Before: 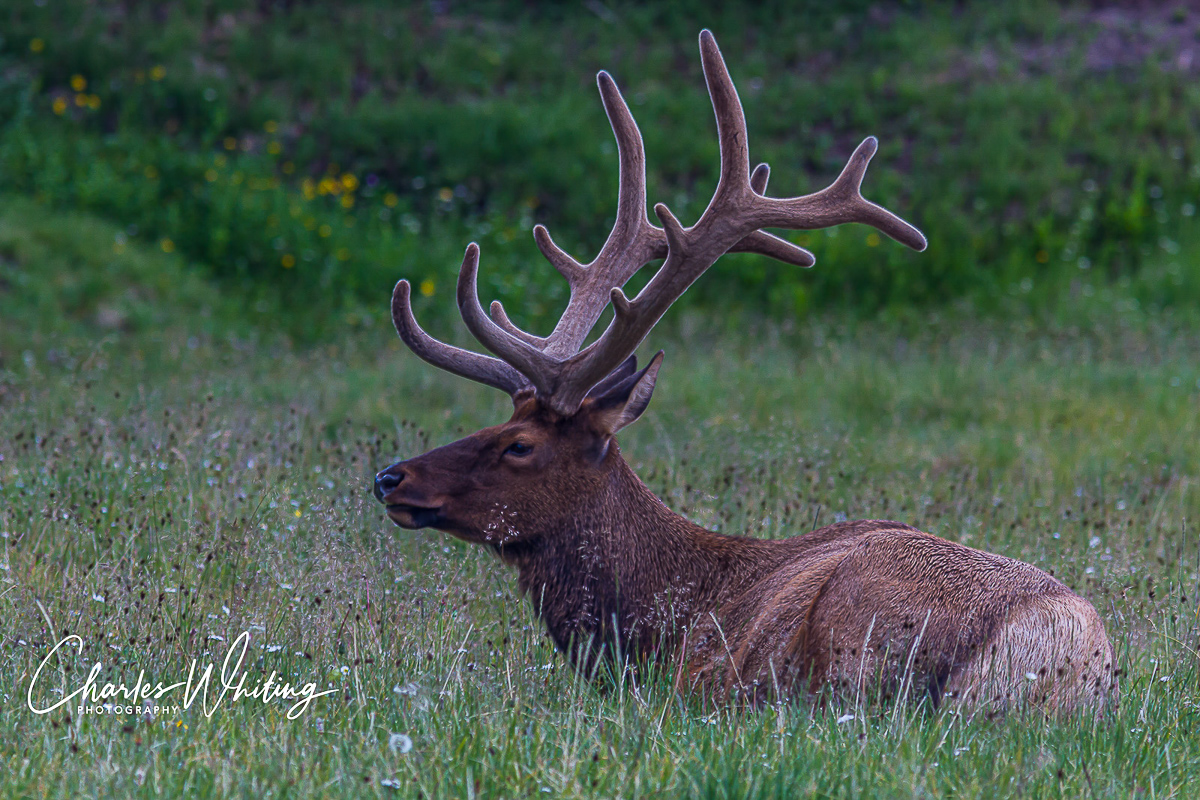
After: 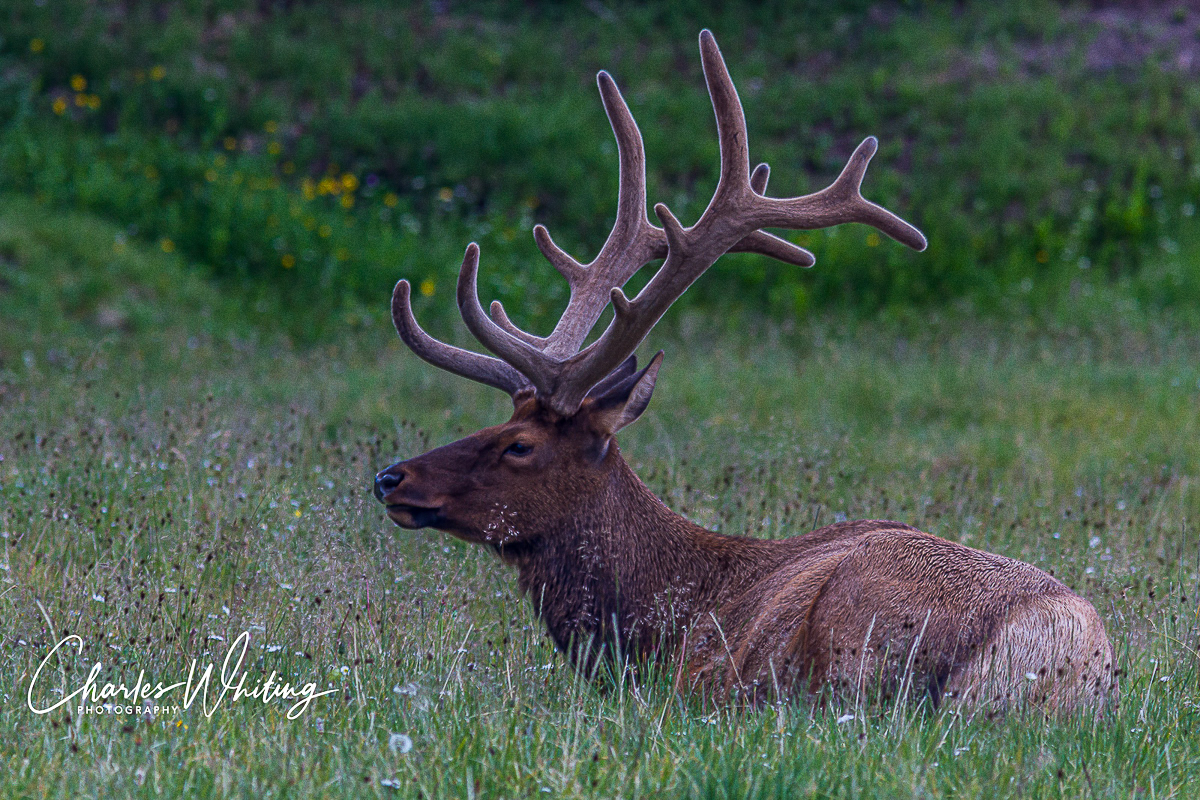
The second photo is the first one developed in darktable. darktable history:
exposure: black level correction 0.001, compensate highlight preservation false
grain: coarseness 0.47 ISO
